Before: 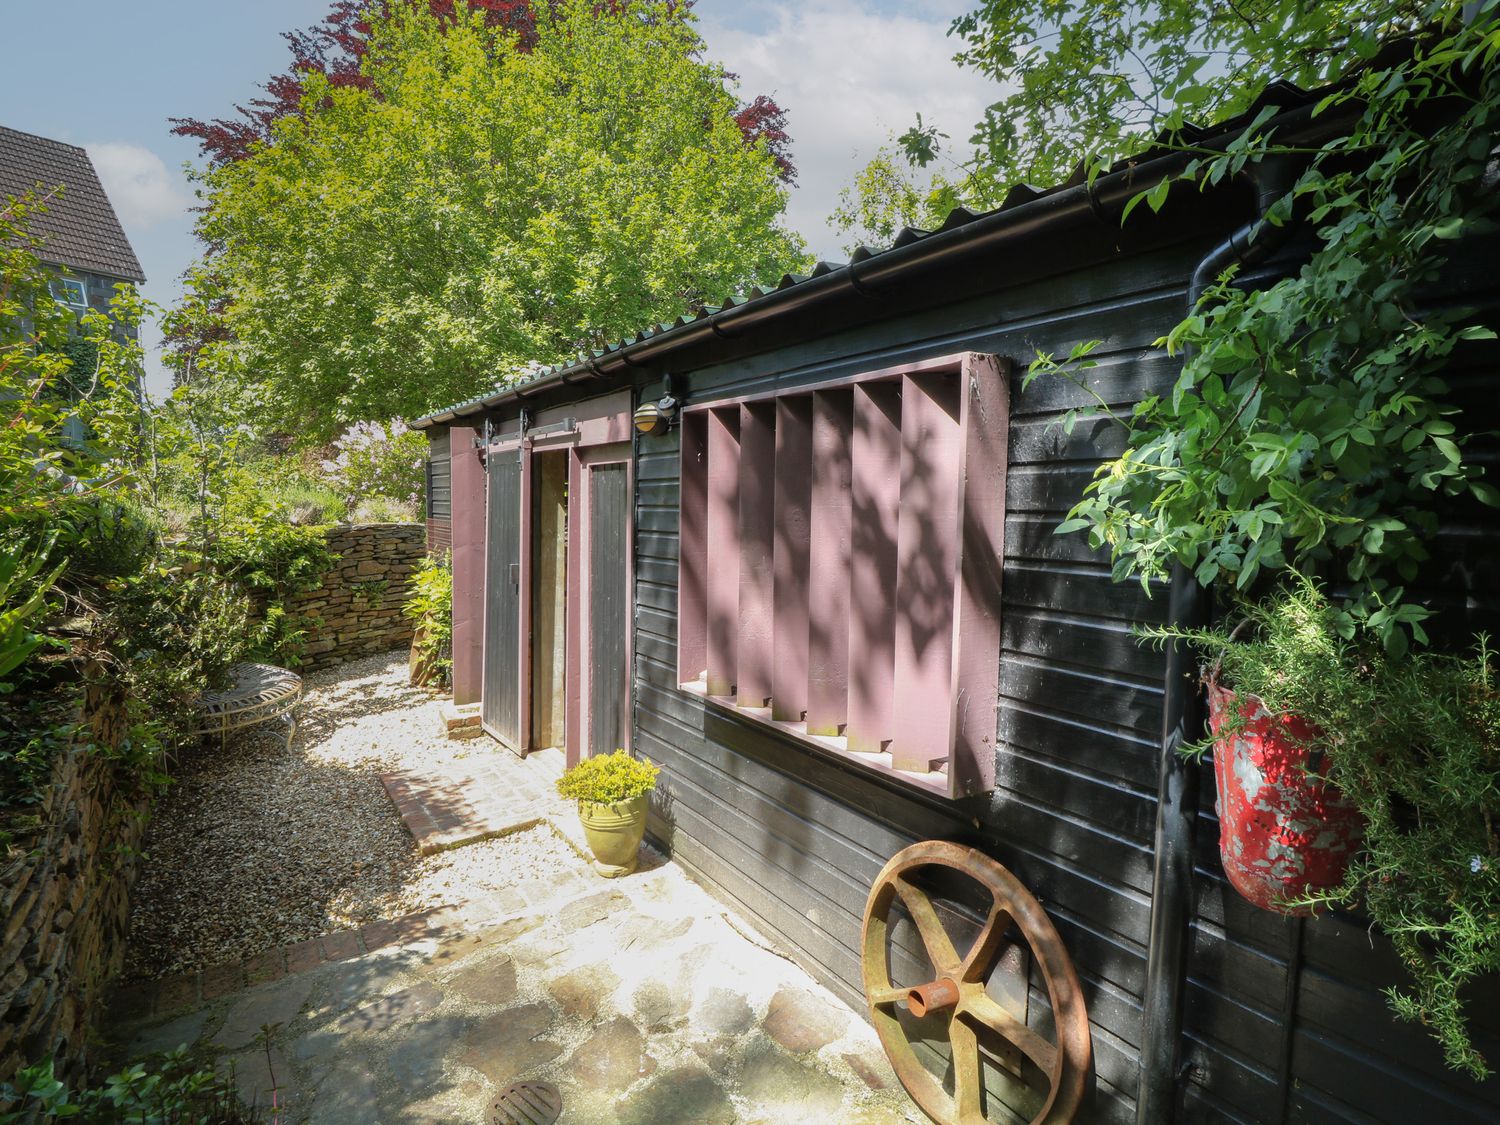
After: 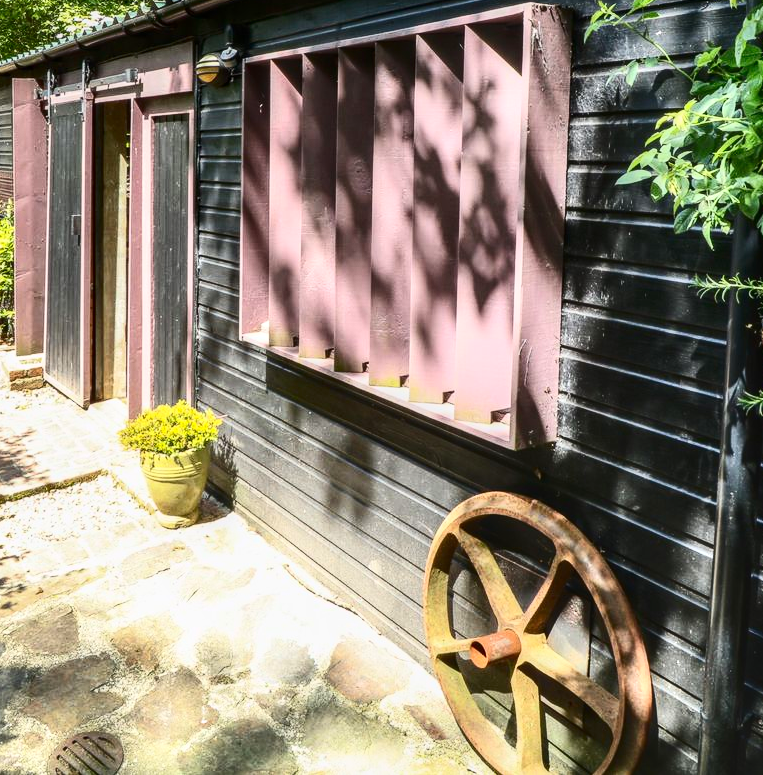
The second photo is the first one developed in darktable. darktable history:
crop and rotate: left 29.247%, top 31.033%, right 19.852%
local contrast: on, module defaults
contrast brightness saturation: contrast 0.412, brightness 0.103, saturation 0.214
